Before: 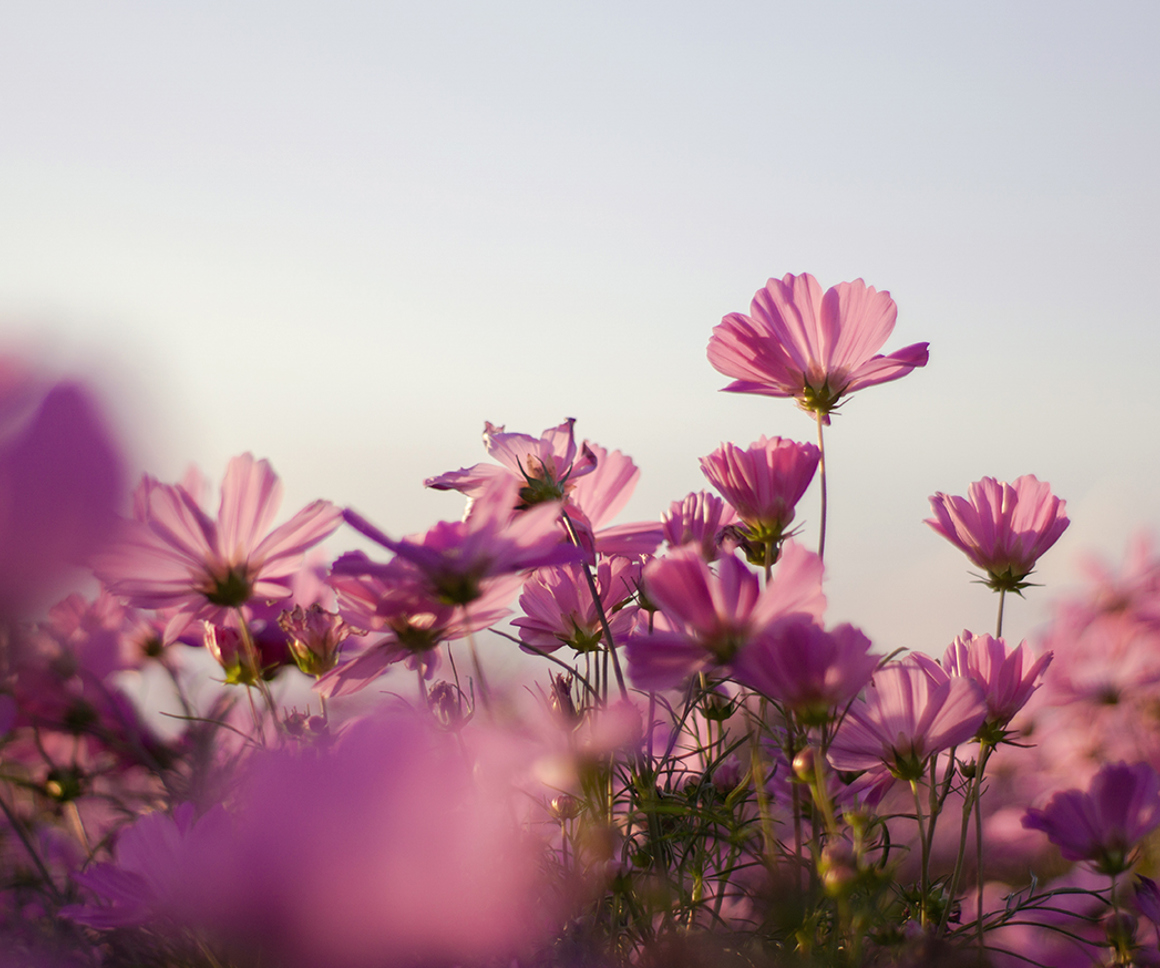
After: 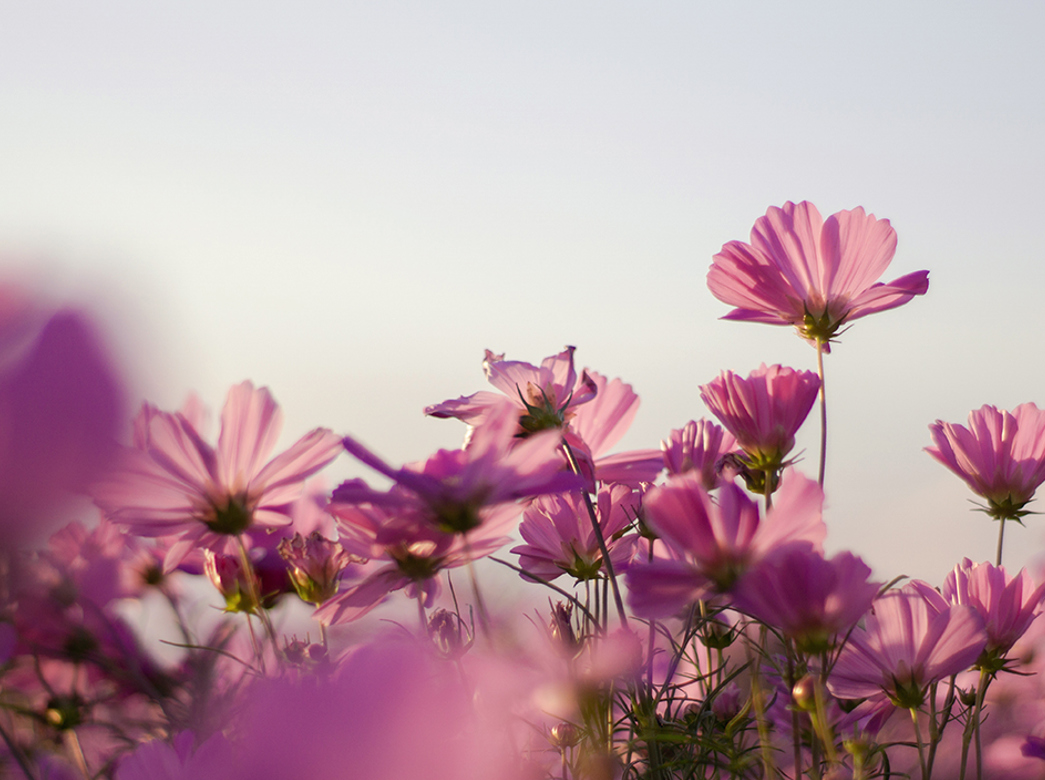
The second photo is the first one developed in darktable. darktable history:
crop: top 7.472%, right 9.876%, bottom 11.947%
exposure: compensate highlight preservation false
